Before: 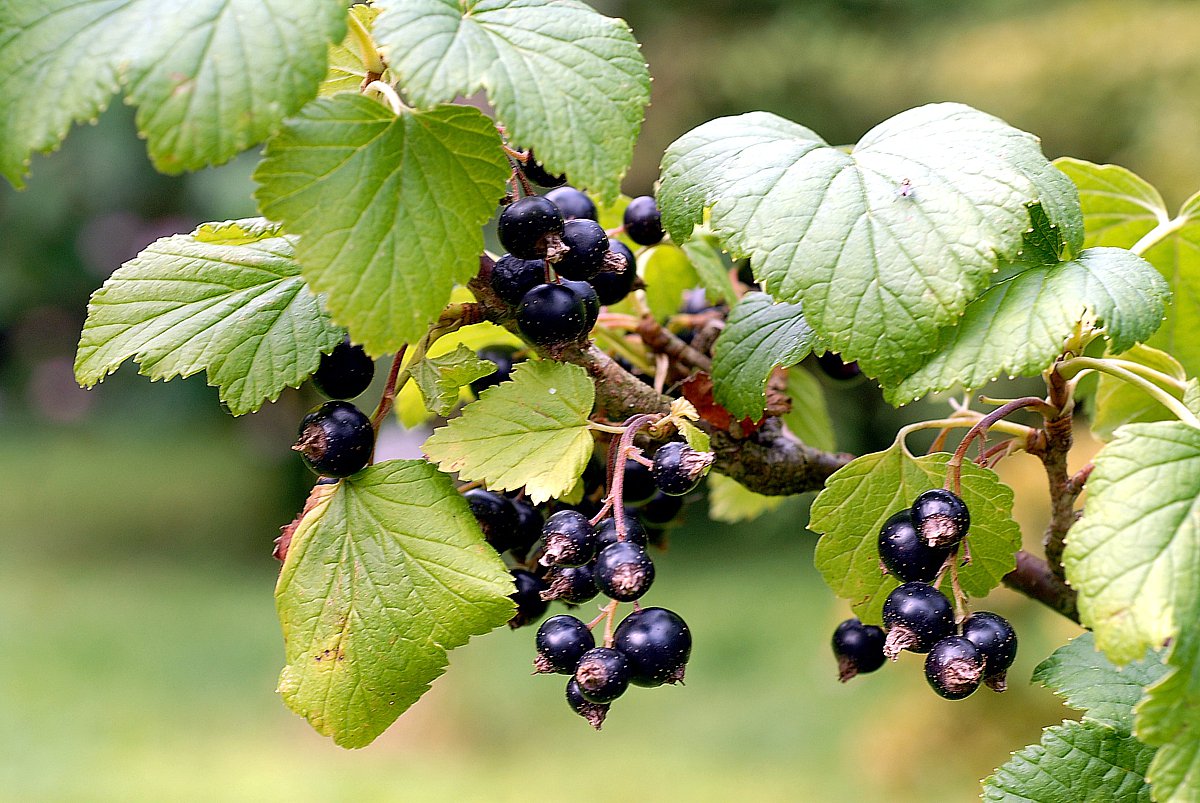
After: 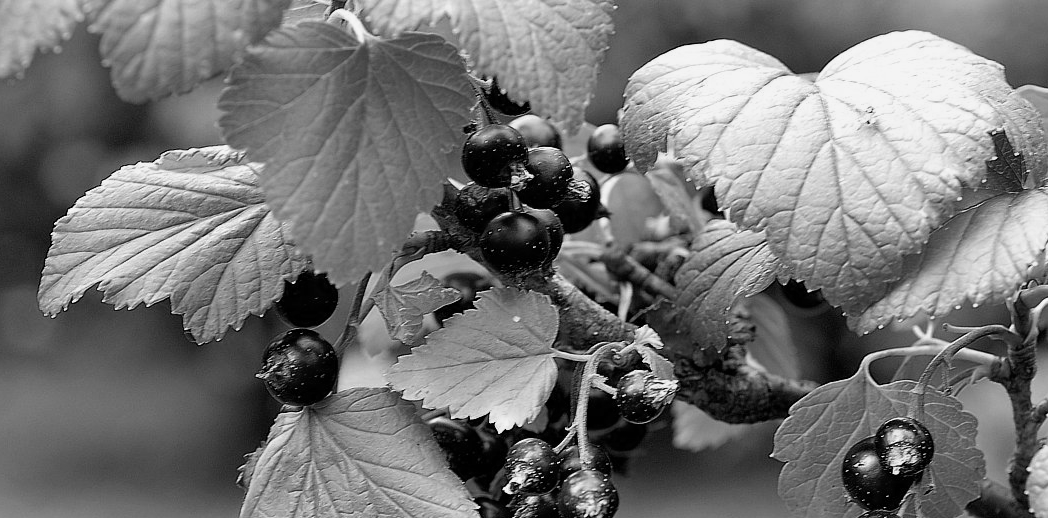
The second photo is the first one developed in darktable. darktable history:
color calibration: output gray [0.246, 0.254, 0.501, 0], gray › normalize channels true, illuminant same as pipeline (D50), adaptation XYZ, x 0.346, y 0.359, gamut compression 0
crop: left 3.015%, top 8.969%, right 9.647%, bottom 26.457%
tone equalizer: on, module defaults
